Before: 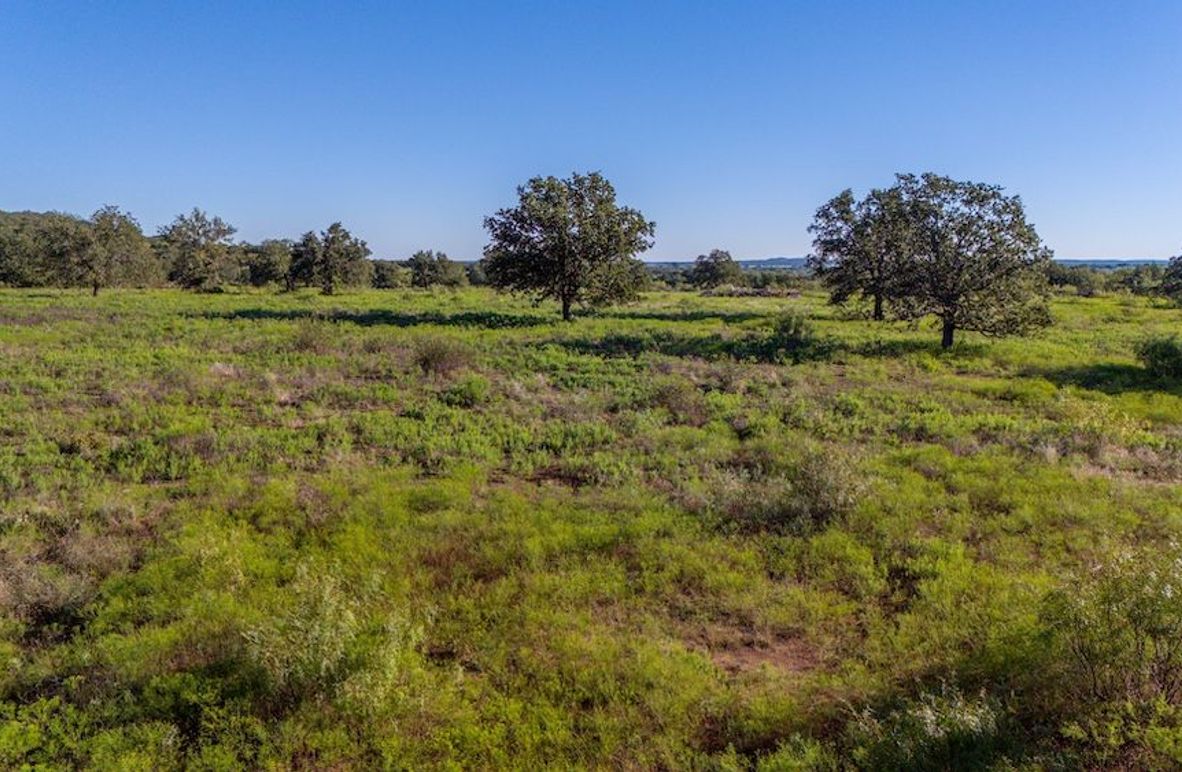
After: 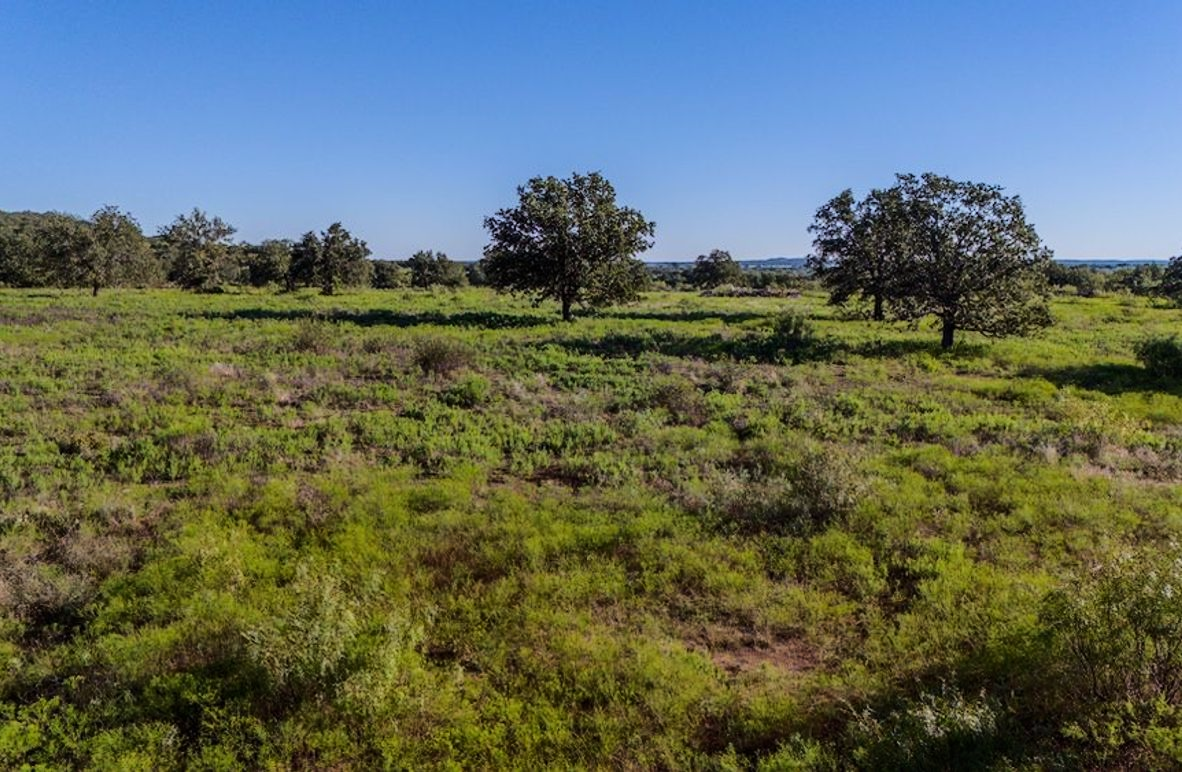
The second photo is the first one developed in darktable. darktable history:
base curve: curves: ch0 [(0, 0) (0.028, 0.03) (0.121, 0.232) (0.46, 0.748) (0.859, 0.968) (1, 1)]
white balance: red 0.986, blue 1.01
exposure: exposure -1 EV, compensate highlight preservation false
